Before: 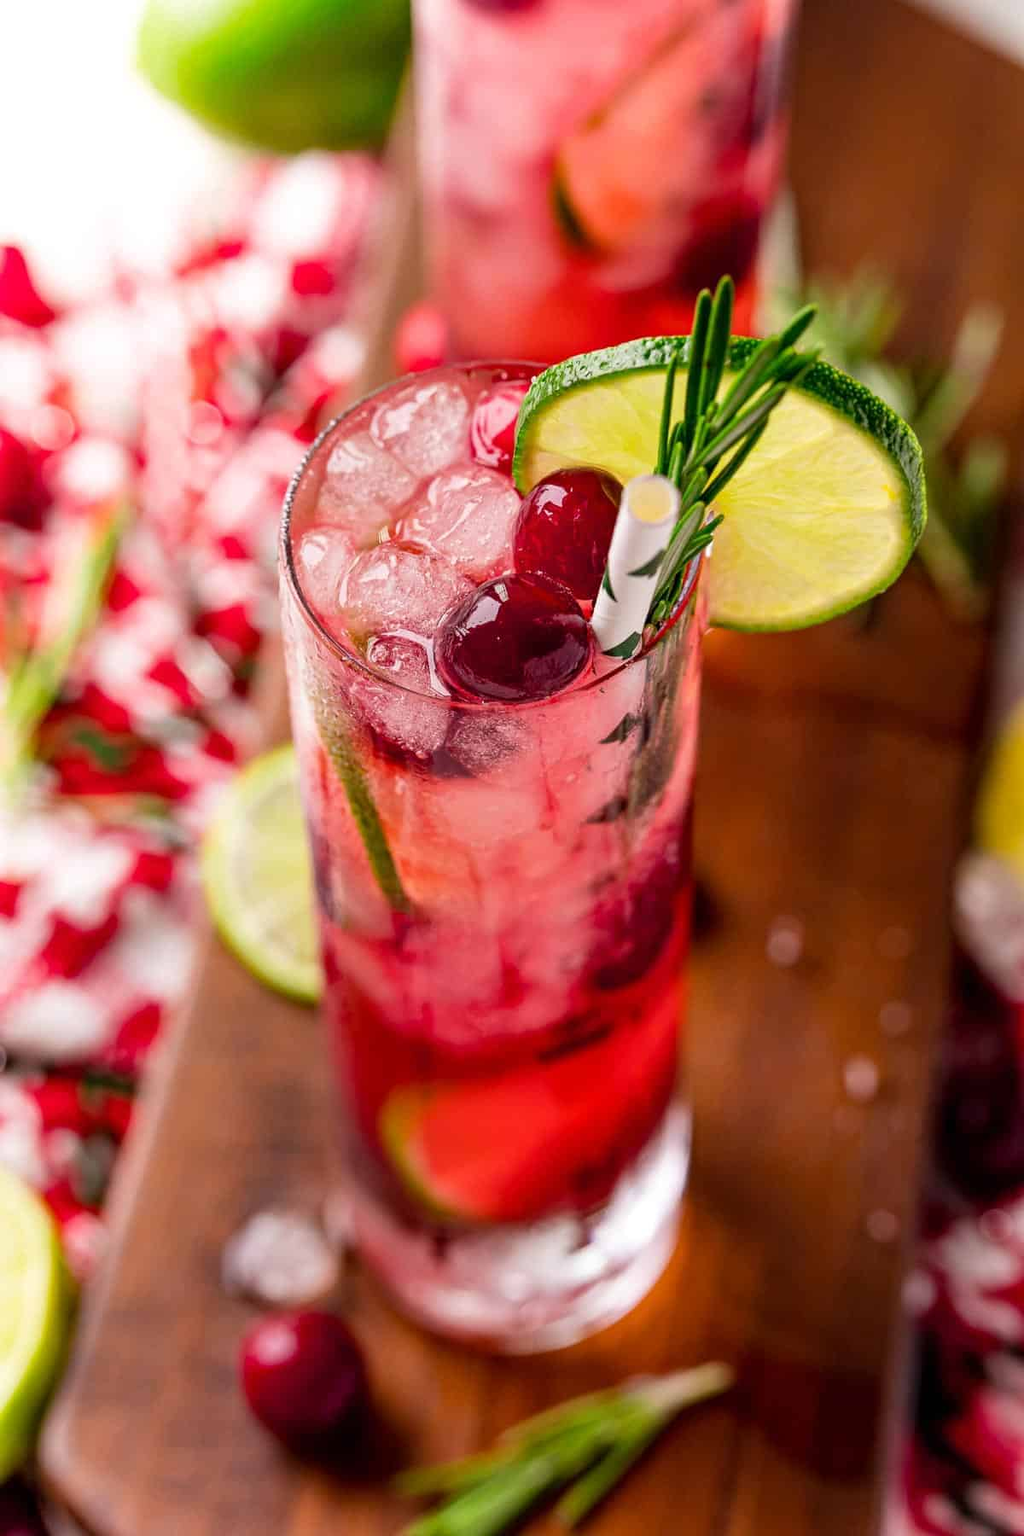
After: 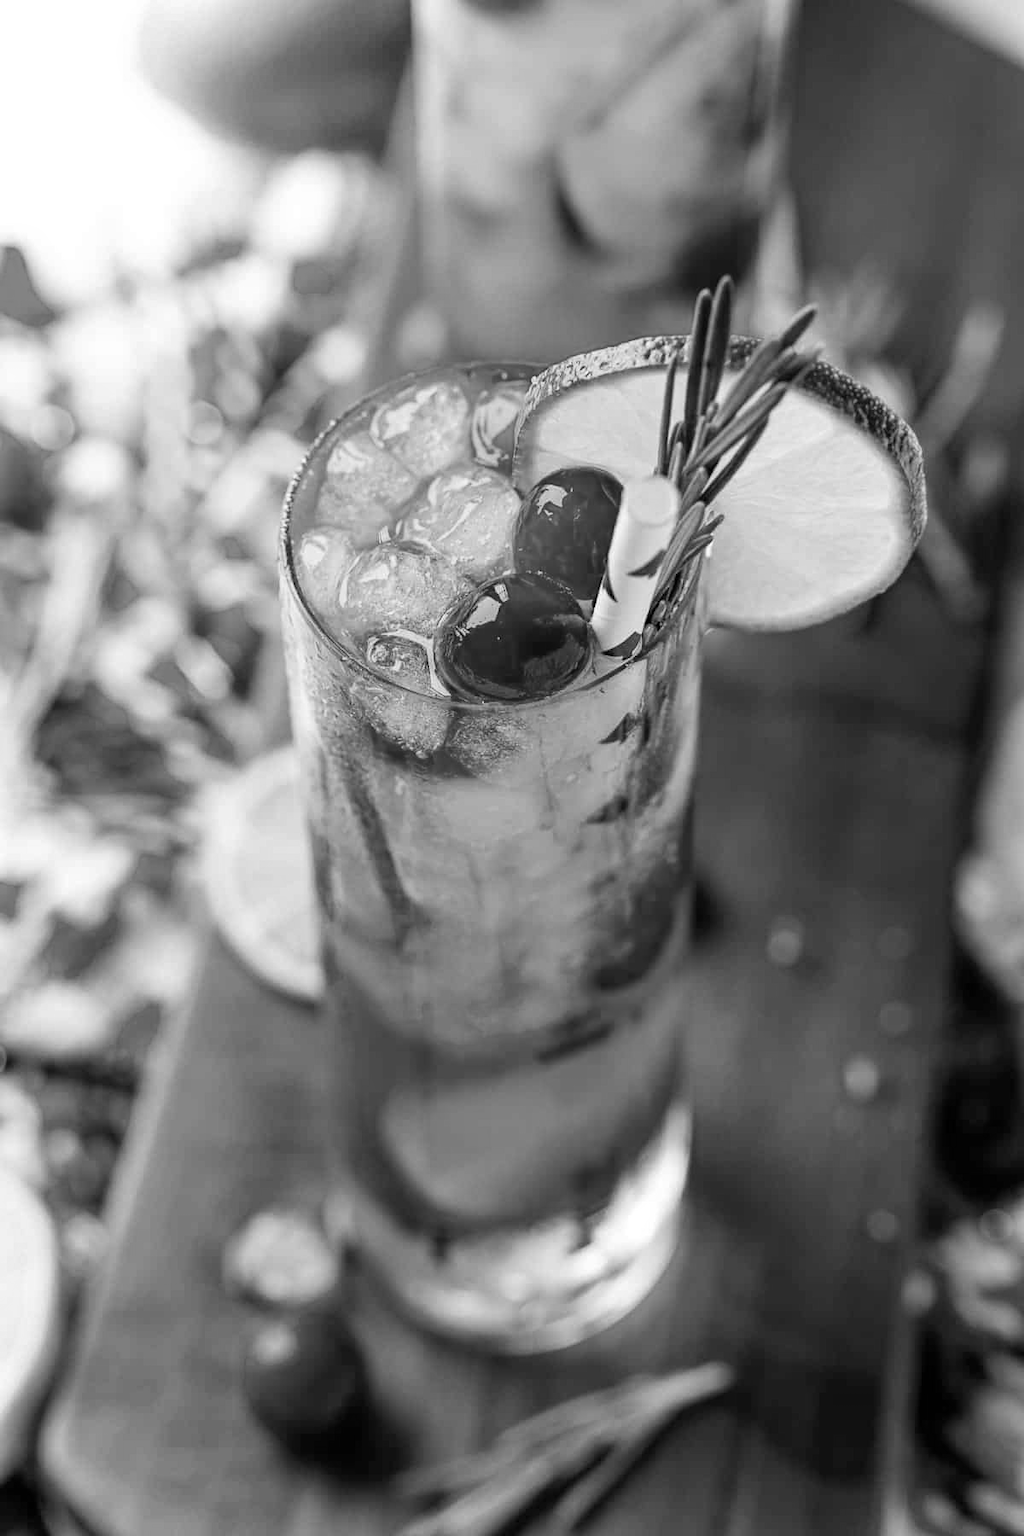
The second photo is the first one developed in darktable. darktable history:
base curve: curves: ch0 [(0, 0) (0.472, 0.508) (1, 1)]
monochrome: on, module defaults
